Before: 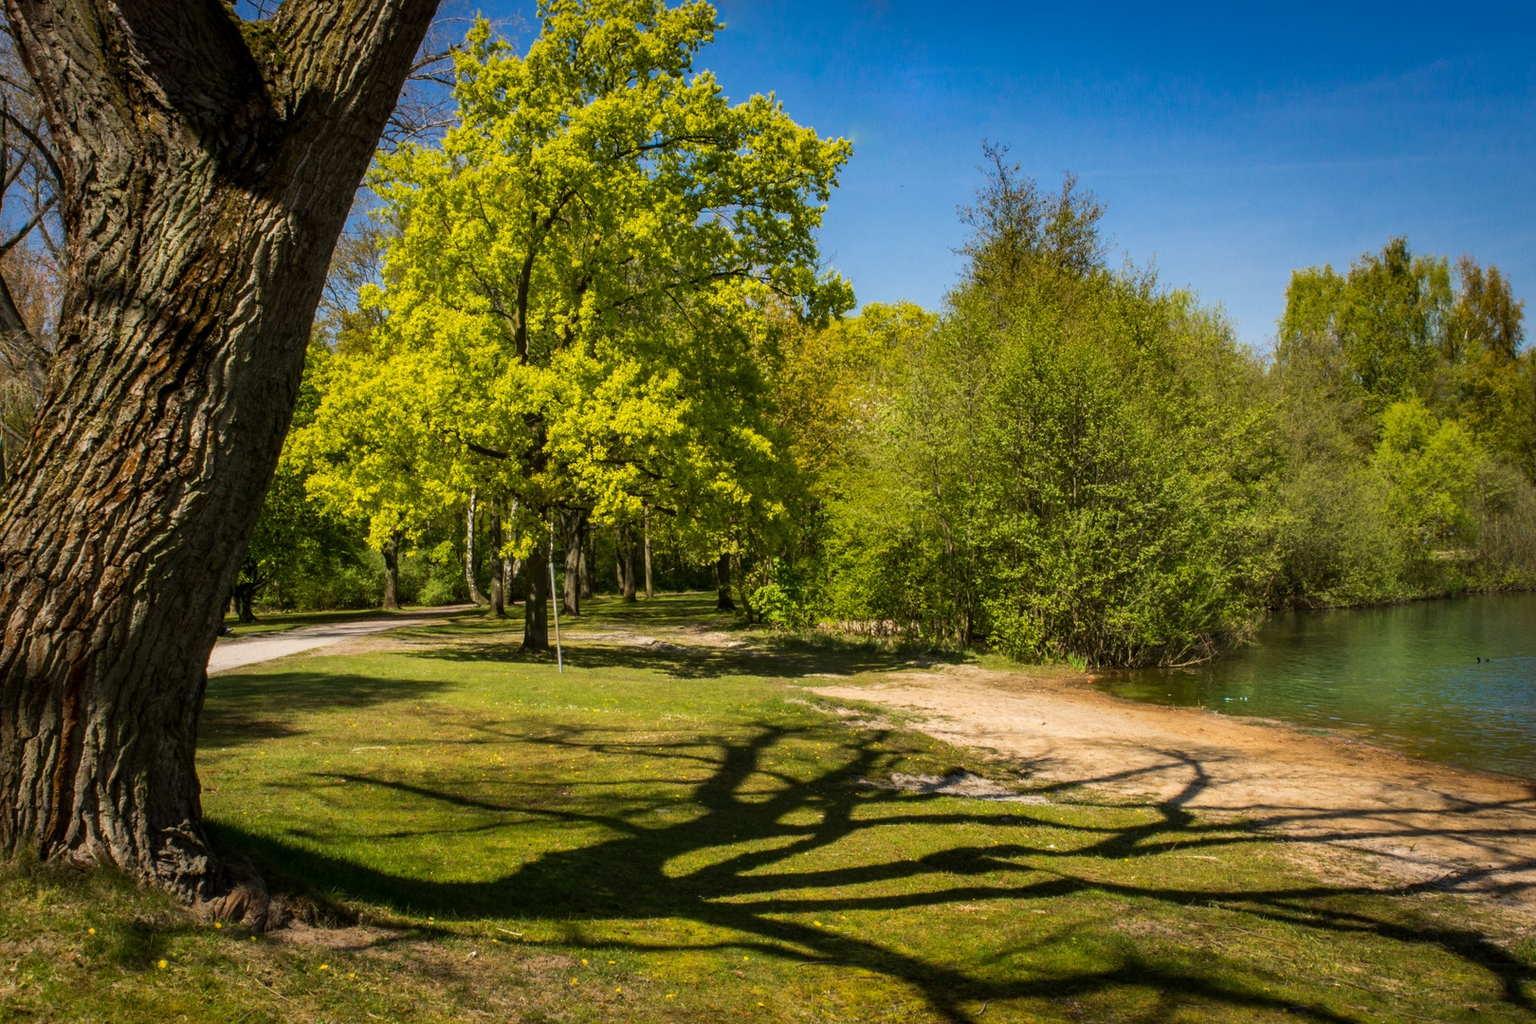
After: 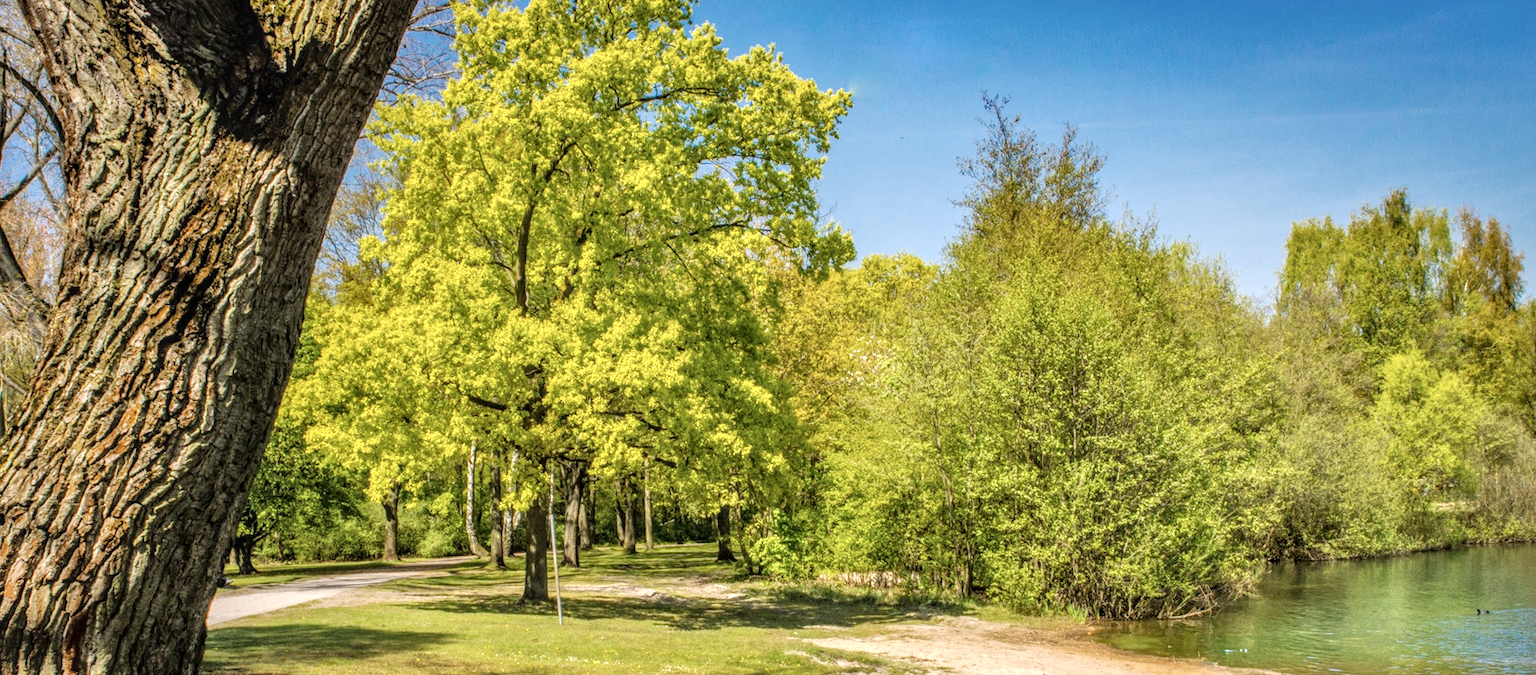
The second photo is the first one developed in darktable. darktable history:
local contrast: highlights 5%, shadows 7%, detail 133%
tone equalizer: -7 EV 0.158 EV, -6 EV 0.626 EV, -5 EV 1.18 EV, -4 EV 1.3 EV, -3 EV 1.17 EV, -2 EV 0.6 EV, -1 EV 0.159 EV
contrast brightness saturation: saturation -0.068
shadows and highlights: radius 111.66, shadows 51.39, white point adjustment 9.11, highlights -3.07, shadows color adjustment 97.67%, soften with gaussian
crop and rotate: top 4.807%, bottom 29.212%
base curve: curves: ch0 [(0, 0) (0.262, 0.32) (0.722, 0.705) (1, 1)], preserve colors none
